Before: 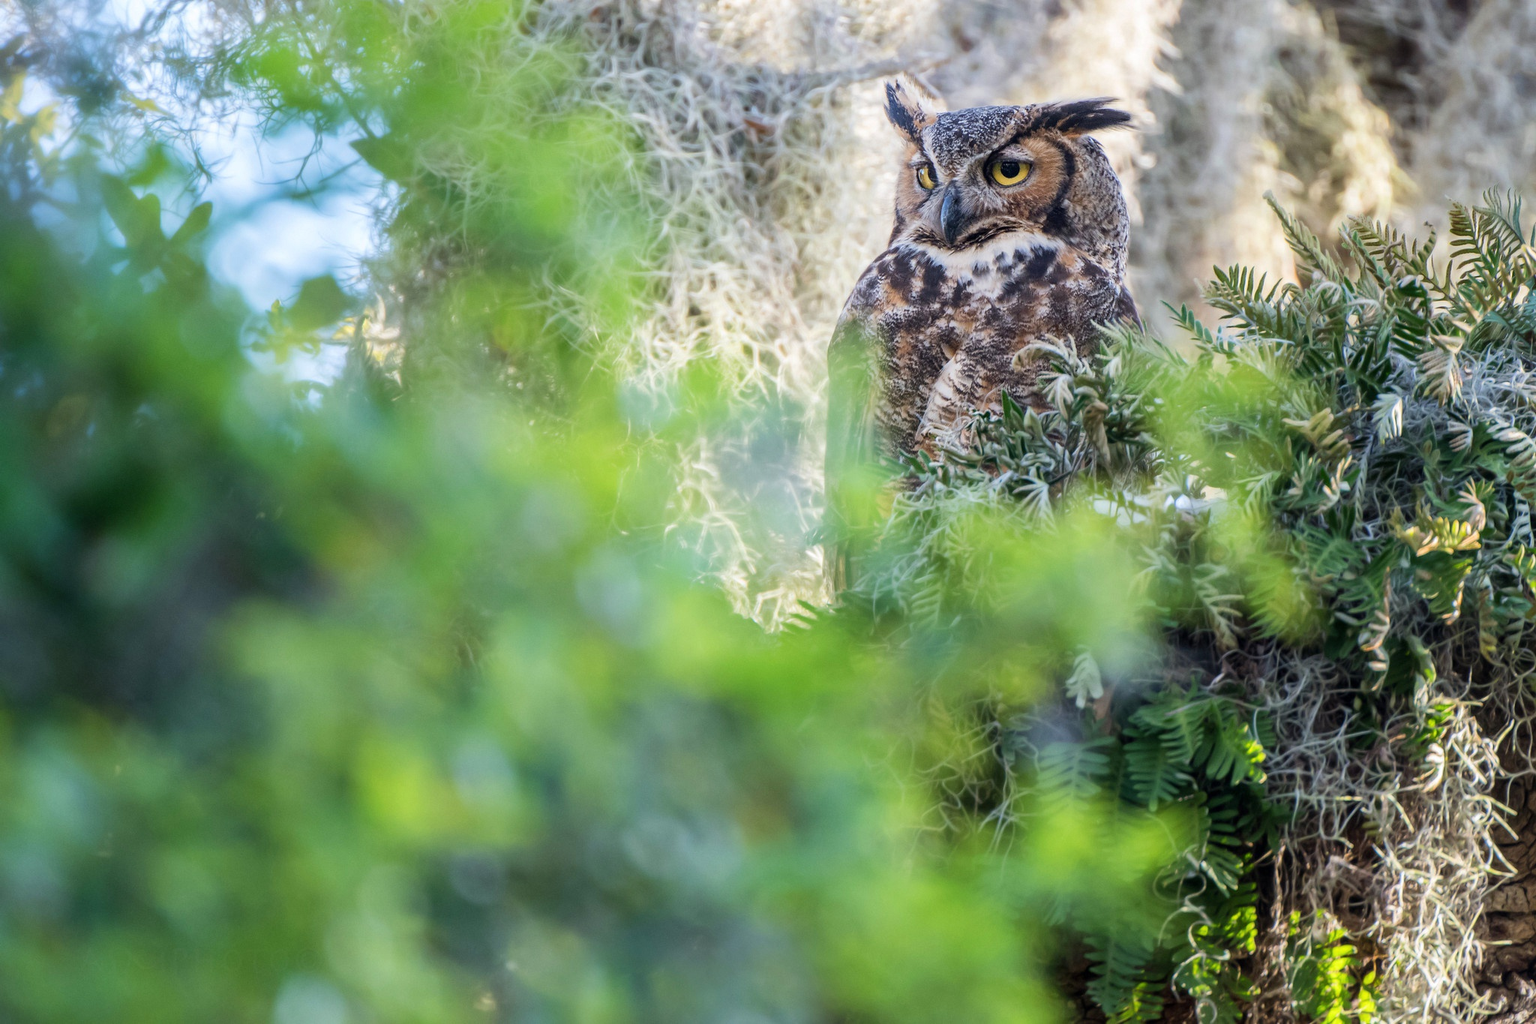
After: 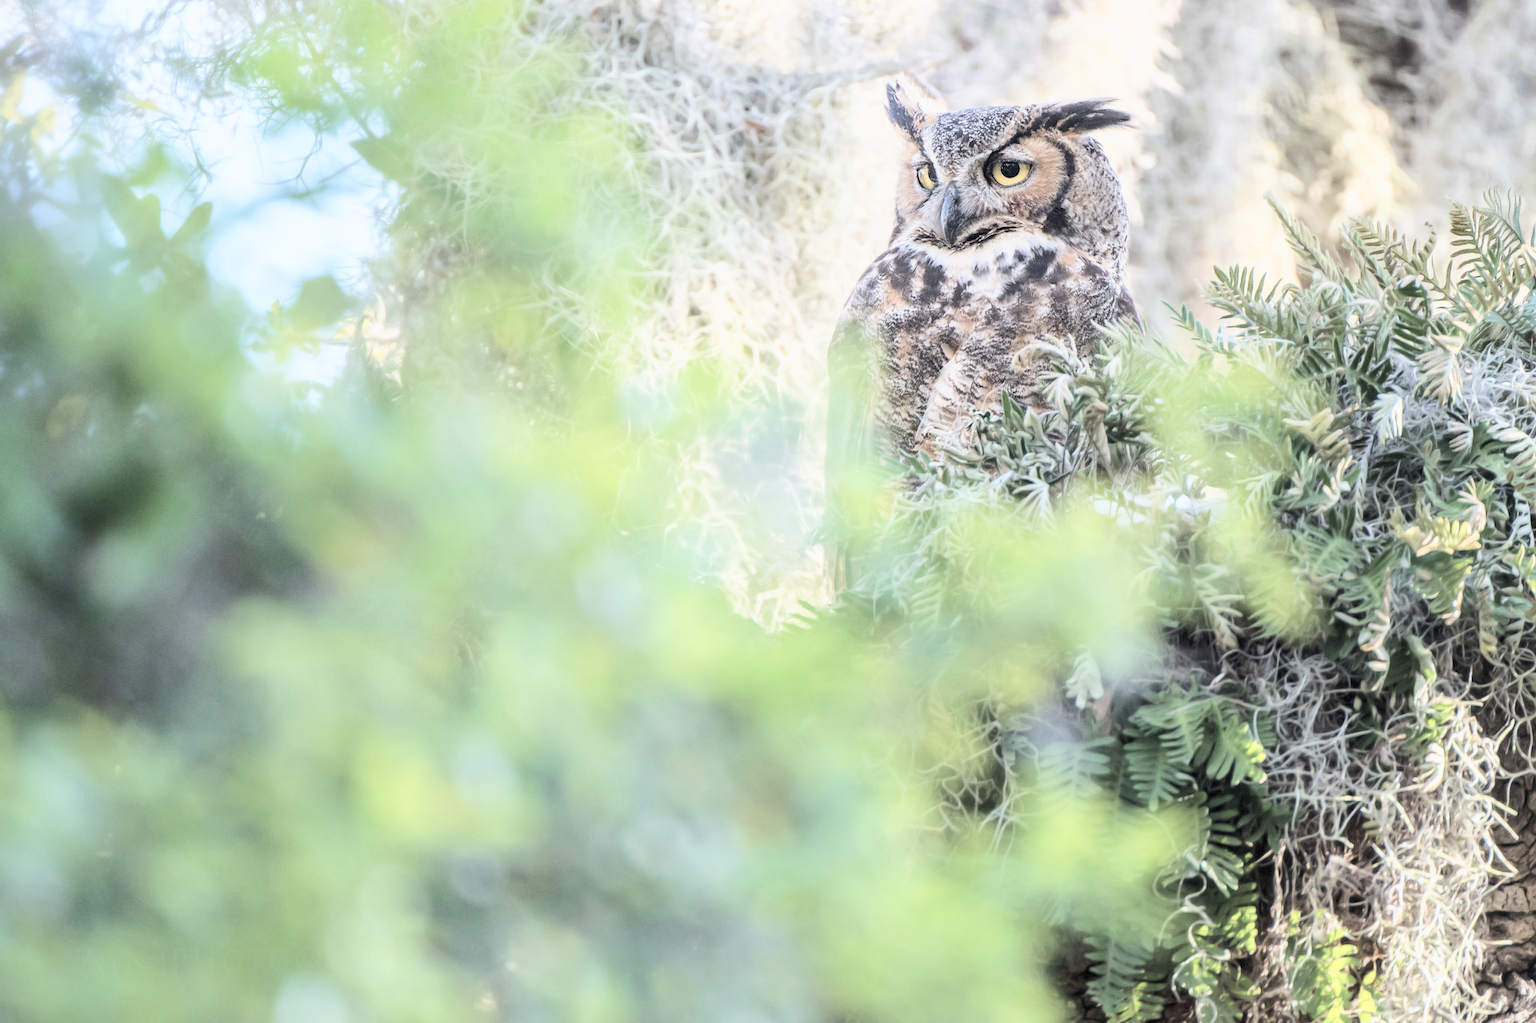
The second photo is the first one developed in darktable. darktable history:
base curve: curves: ch0 [(0, 0) (0.025, 0.046) (0.112, 0.277) (0.467, 0.74) (0.814, 0.929) (1, 0.942)]
contrast brightness saturation: brightness 0.18, saturation -0.5
